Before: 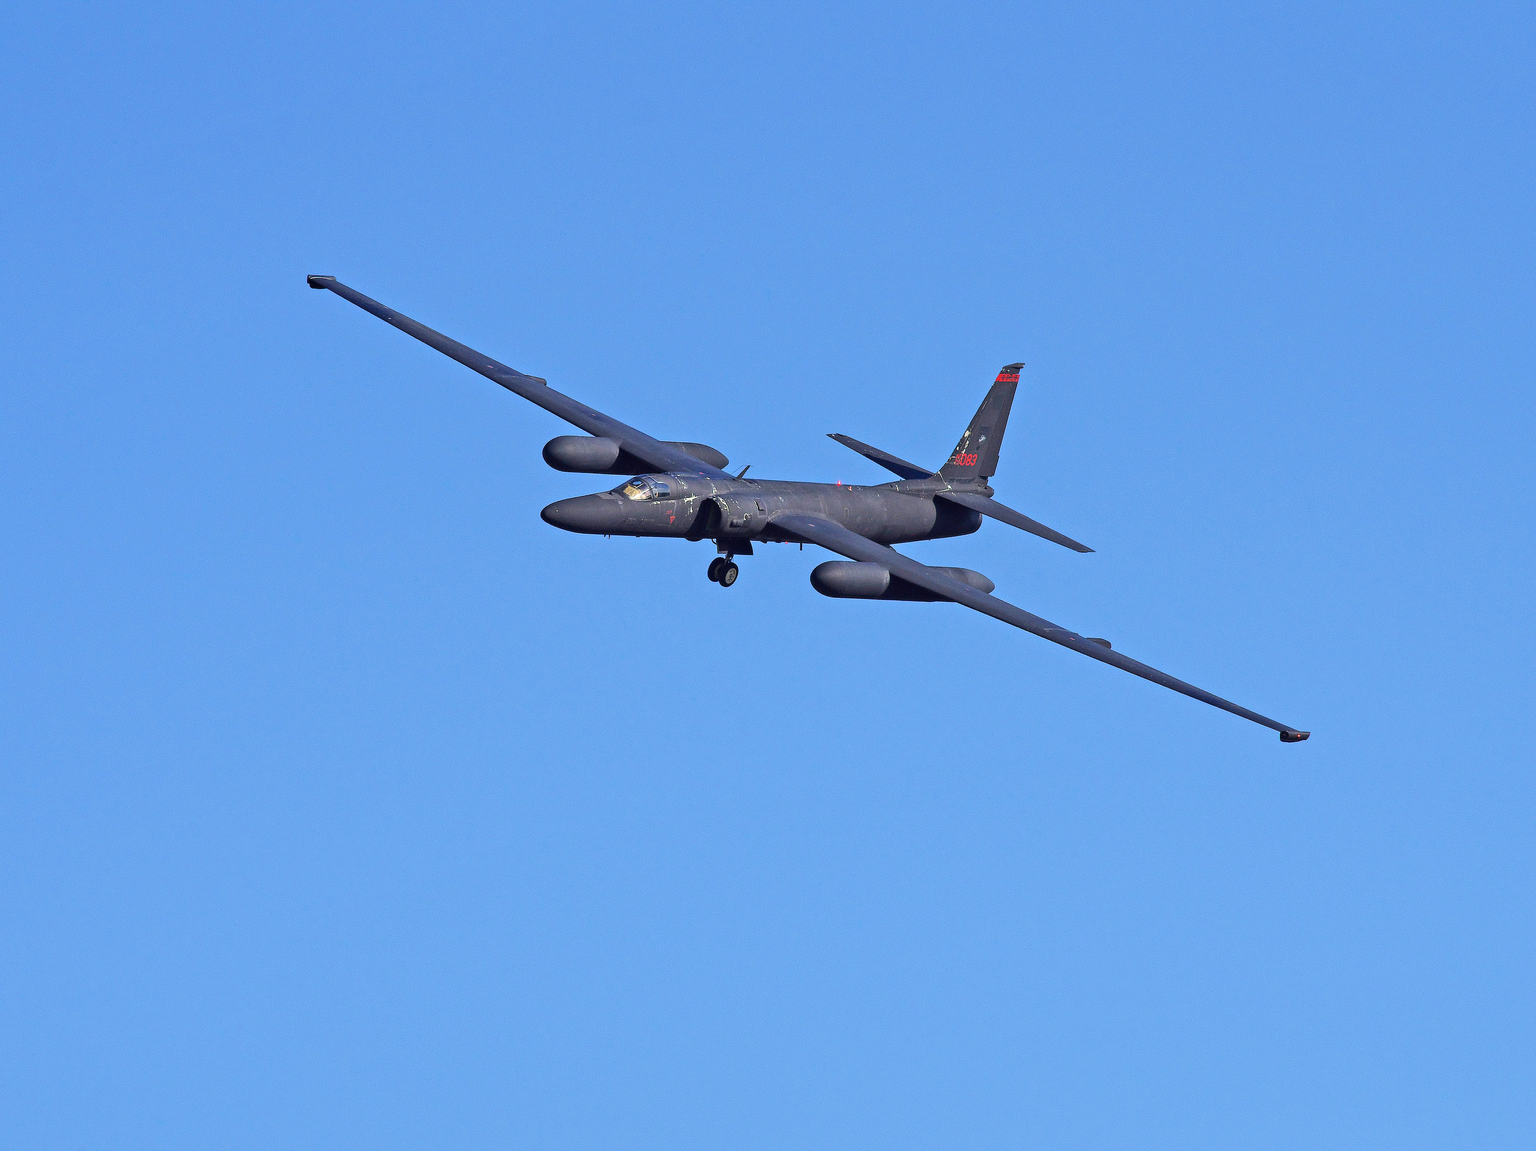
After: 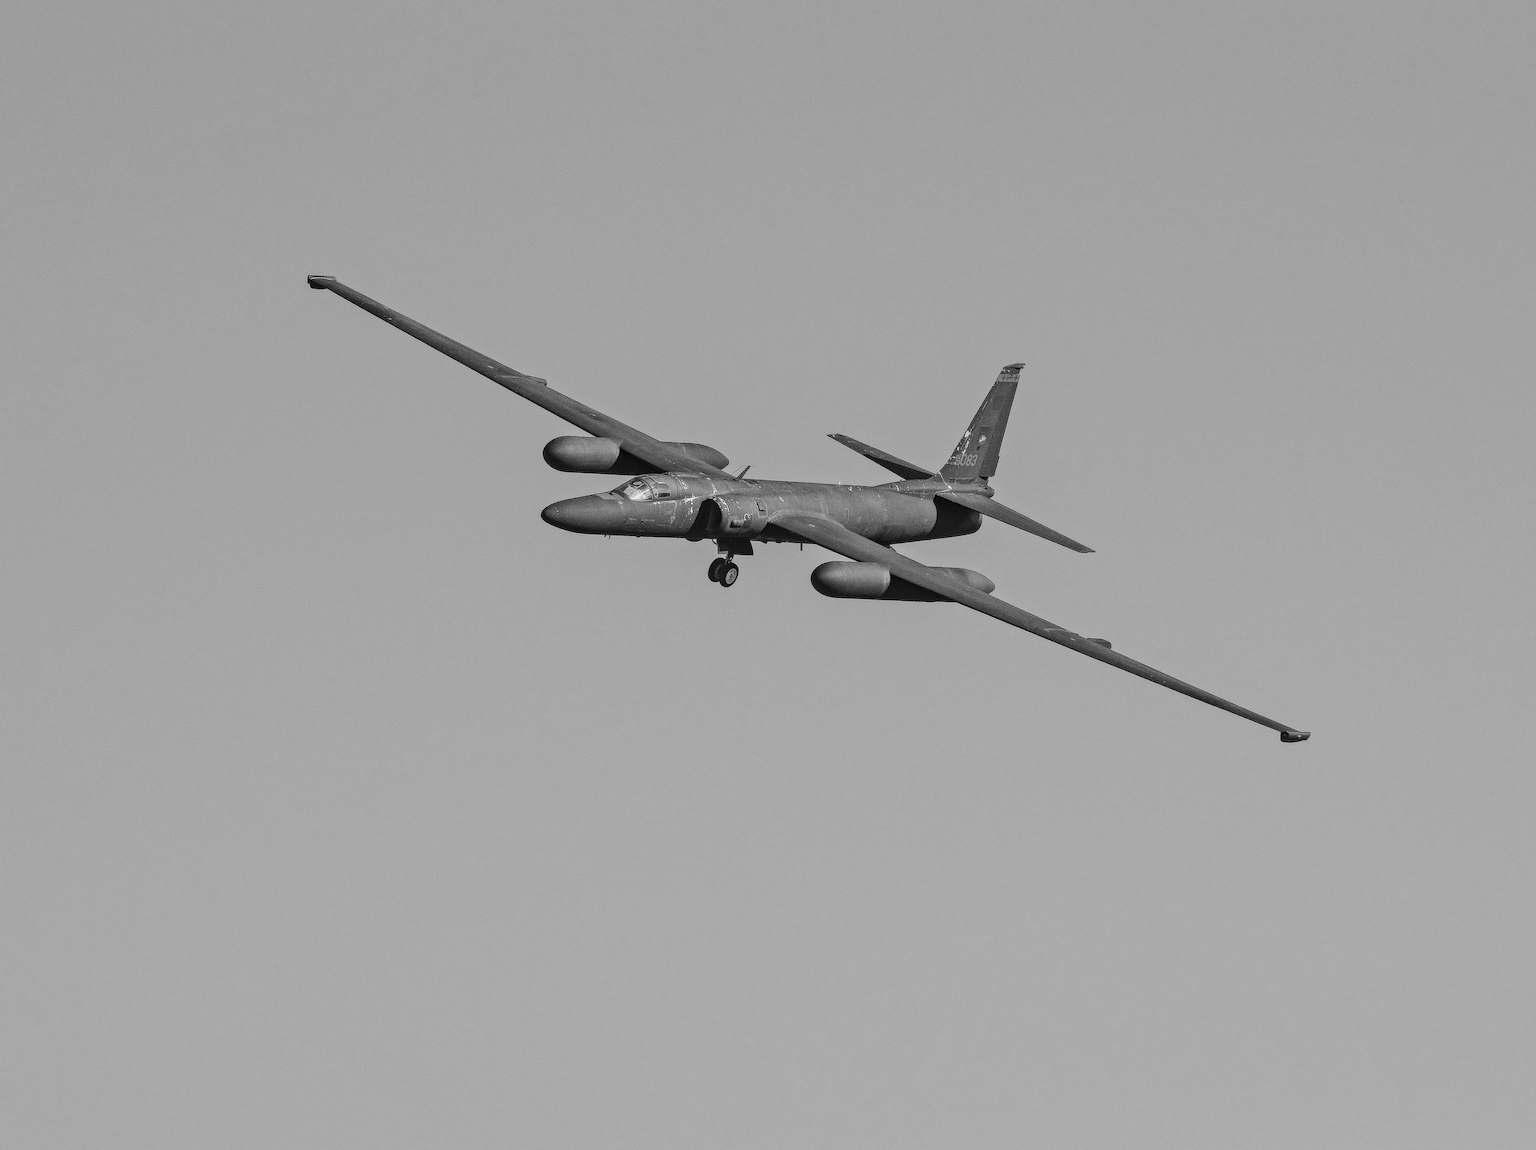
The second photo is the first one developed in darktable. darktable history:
tone curve: curves: ch0 [(0, 0) (0.003, 0.019) (0.011, 0.02) (0.025, 0.019) (0.044, 0.027) (0.069, 0.038) (0.1, 0.056) (0.136, 0.089) (0.177, 0.137) (0.224, 0.187) (0.277, 0.259) (0.335, 0.343) (0.399, 0.437) (0.468, 0.532) (0.543, 0.613) (0.623, 0.685) (0.709, 0.752) (0.801, 0.822) (0.898, 0.9) (1, 1)], preserve colors none
monochrome: on, module defaults
local contrast: on, module defaults
haze removal: compatibility mode true, adaptive false
contrast brightness saturation: contrast -0.15, brightness 0.05, saturation -0.12
white balance: red 0.982, blue 1.018
vibrance: vibrance 100%
